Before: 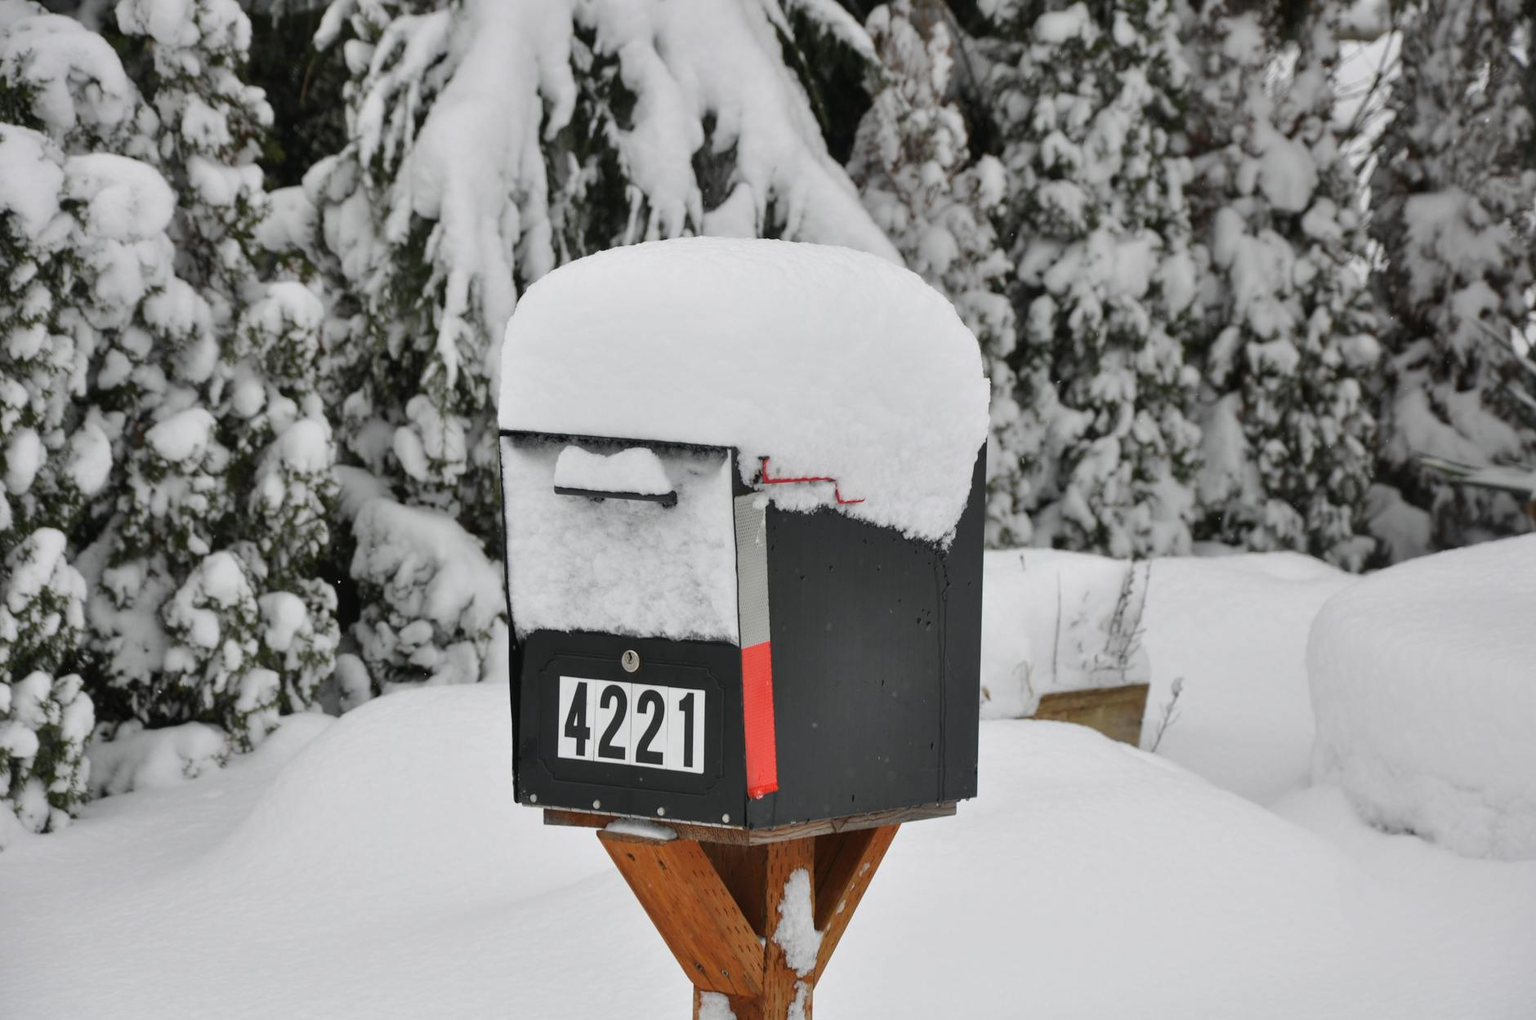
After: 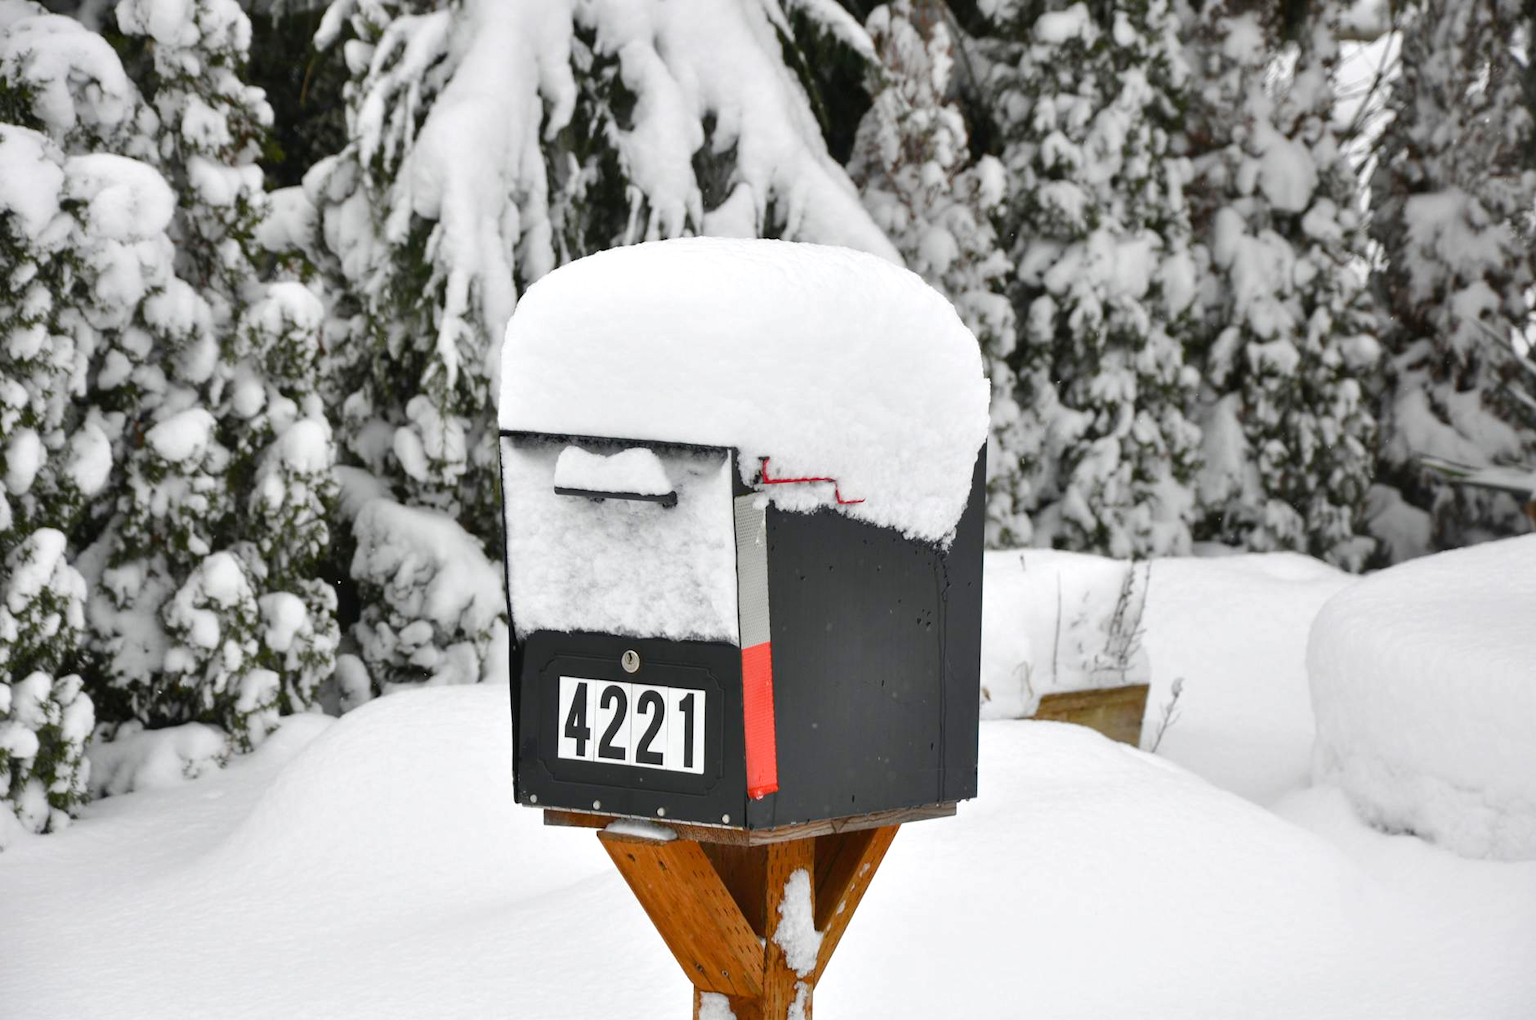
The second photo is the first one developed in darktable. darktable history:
contrast brightness saturation: saturation -0.088
color balance rgb: perceptual saturation grading › global saturation 20%, perceptual saturation grading › highlights -50.532%, perceptual saturation grading › shadows 30.39%, perceptual brilliance grading › global brilliance 12.645%, global vibrance 20%
